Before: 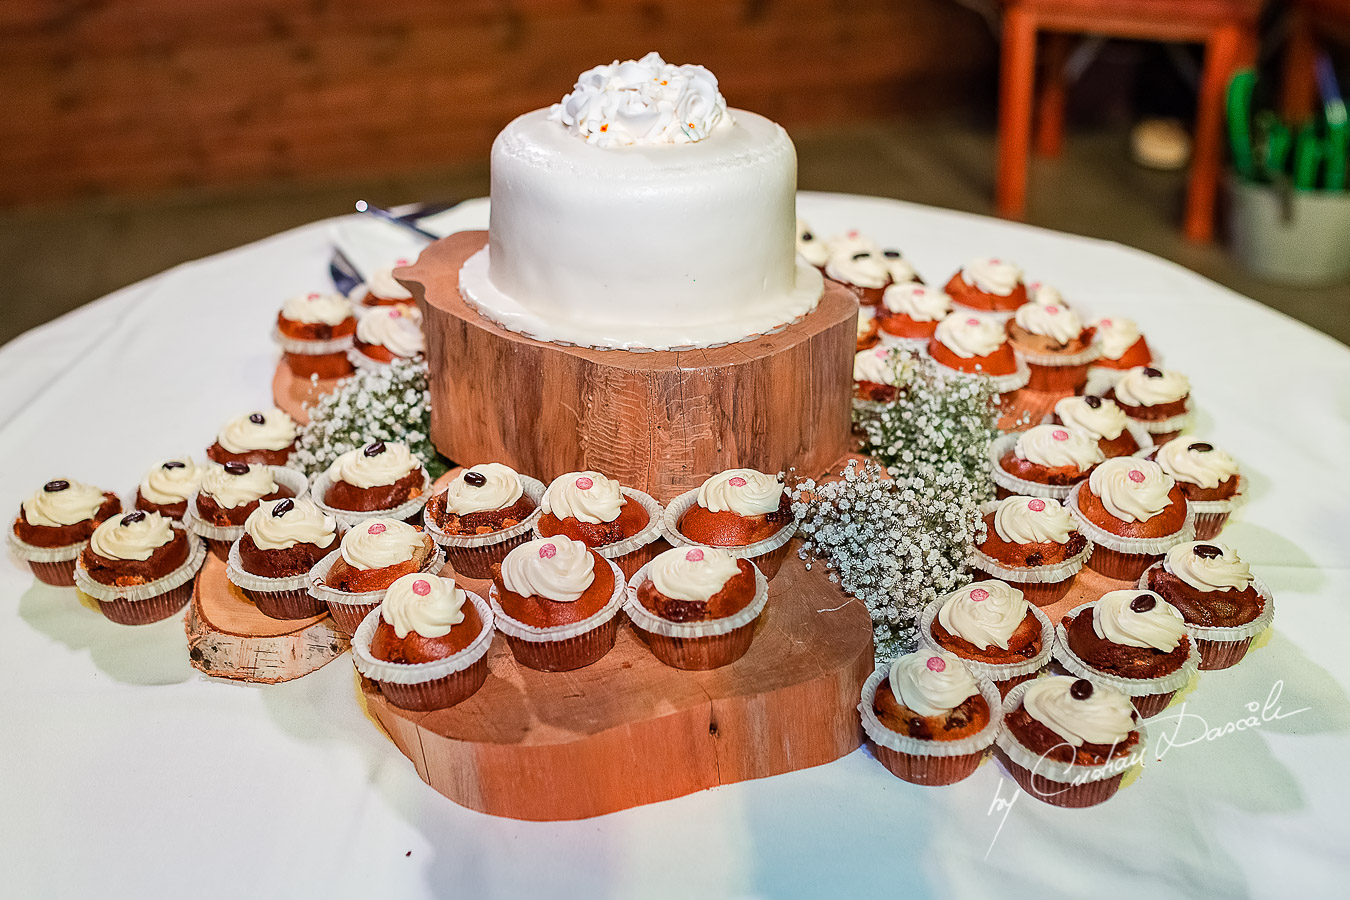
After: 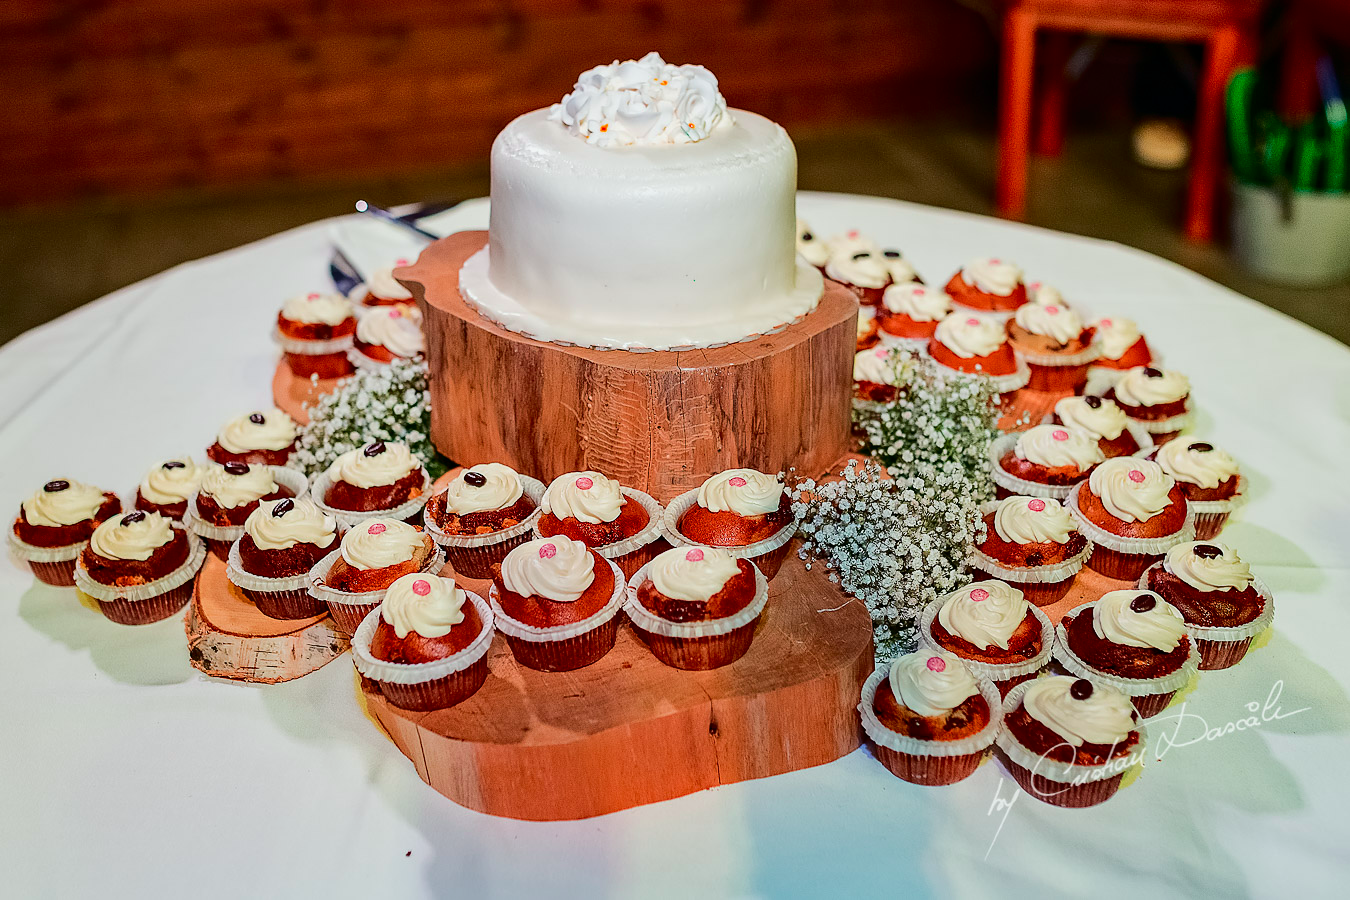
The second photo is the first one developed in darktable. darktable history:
tone curve: curves: ch0 [(0, 0) (0.181, 0.087) (0.498, 0.485) (0.78, 0.742) (0.993, 0.954)]; ch1 [(0, 0) (0.311, 0.149) (0.395, 0.349) (0.488, 0.477) (0.612, 0.641) (1, 1)]; ch2 [(0, 0) (0.5, 0.5) (0.638, 0.667) (1, 1)], color space Lab, independent channels, preserve colors none
